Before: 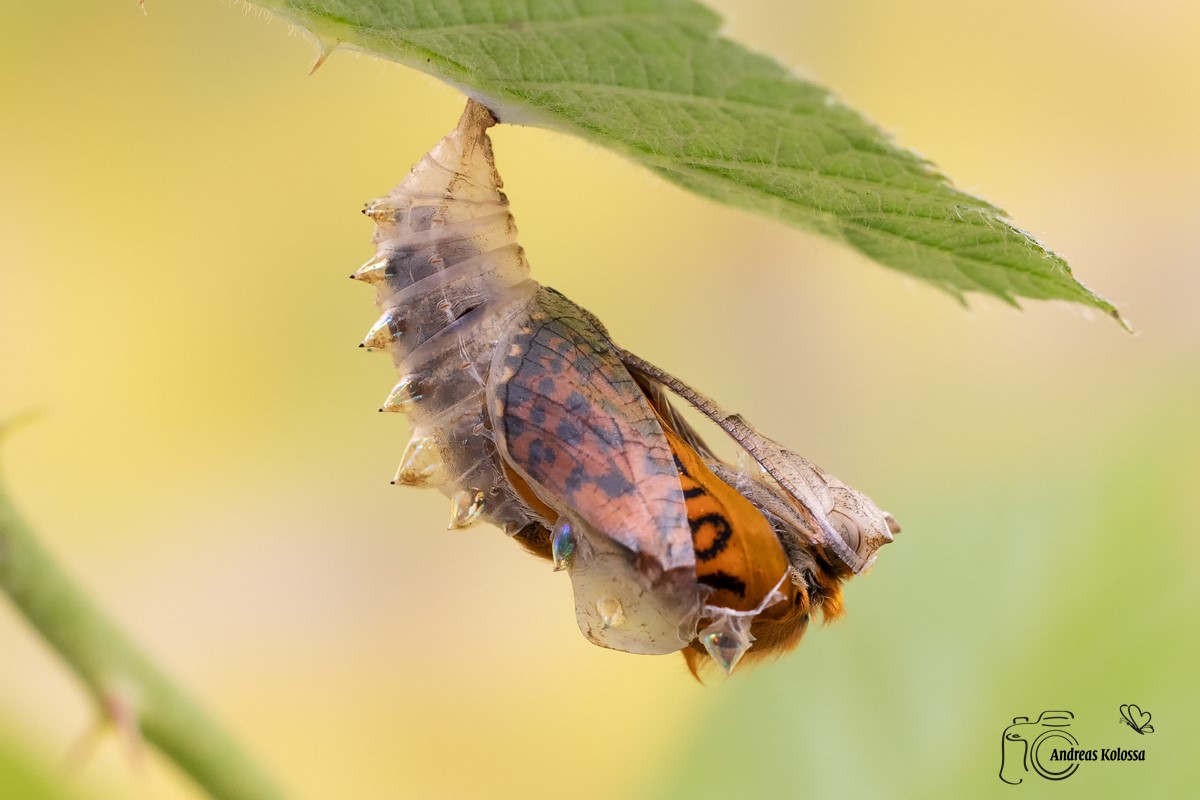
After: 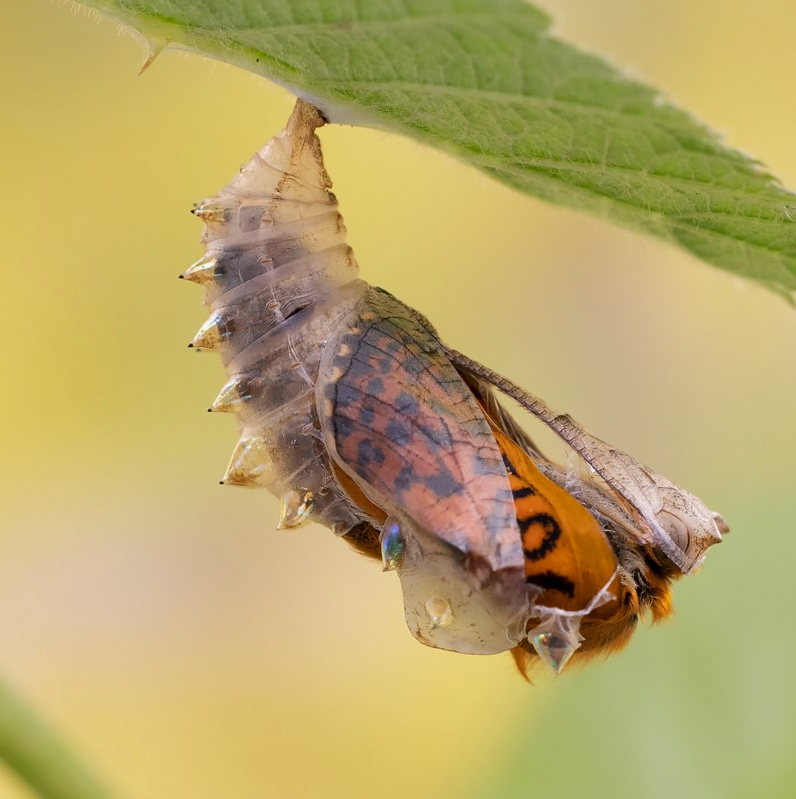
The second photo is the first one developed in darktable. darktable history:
shadows and highlights: shadows -20.53, white point adjustment -1.81, highlights -35.17
crop and rotate: left 14.333%, right 19.307%
